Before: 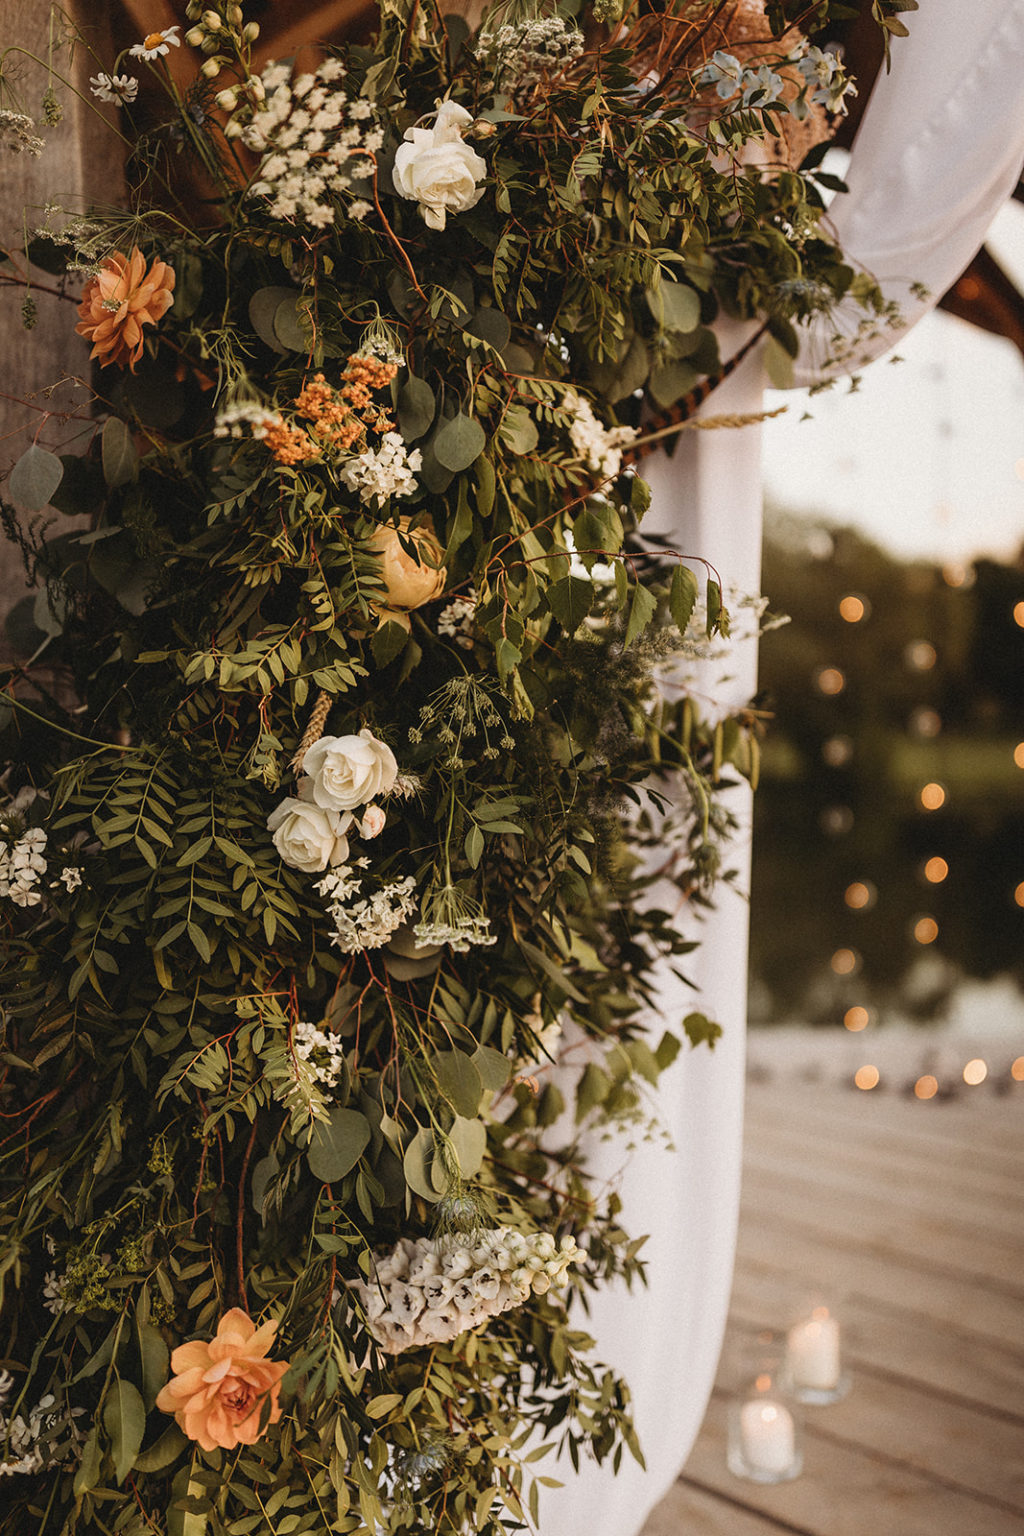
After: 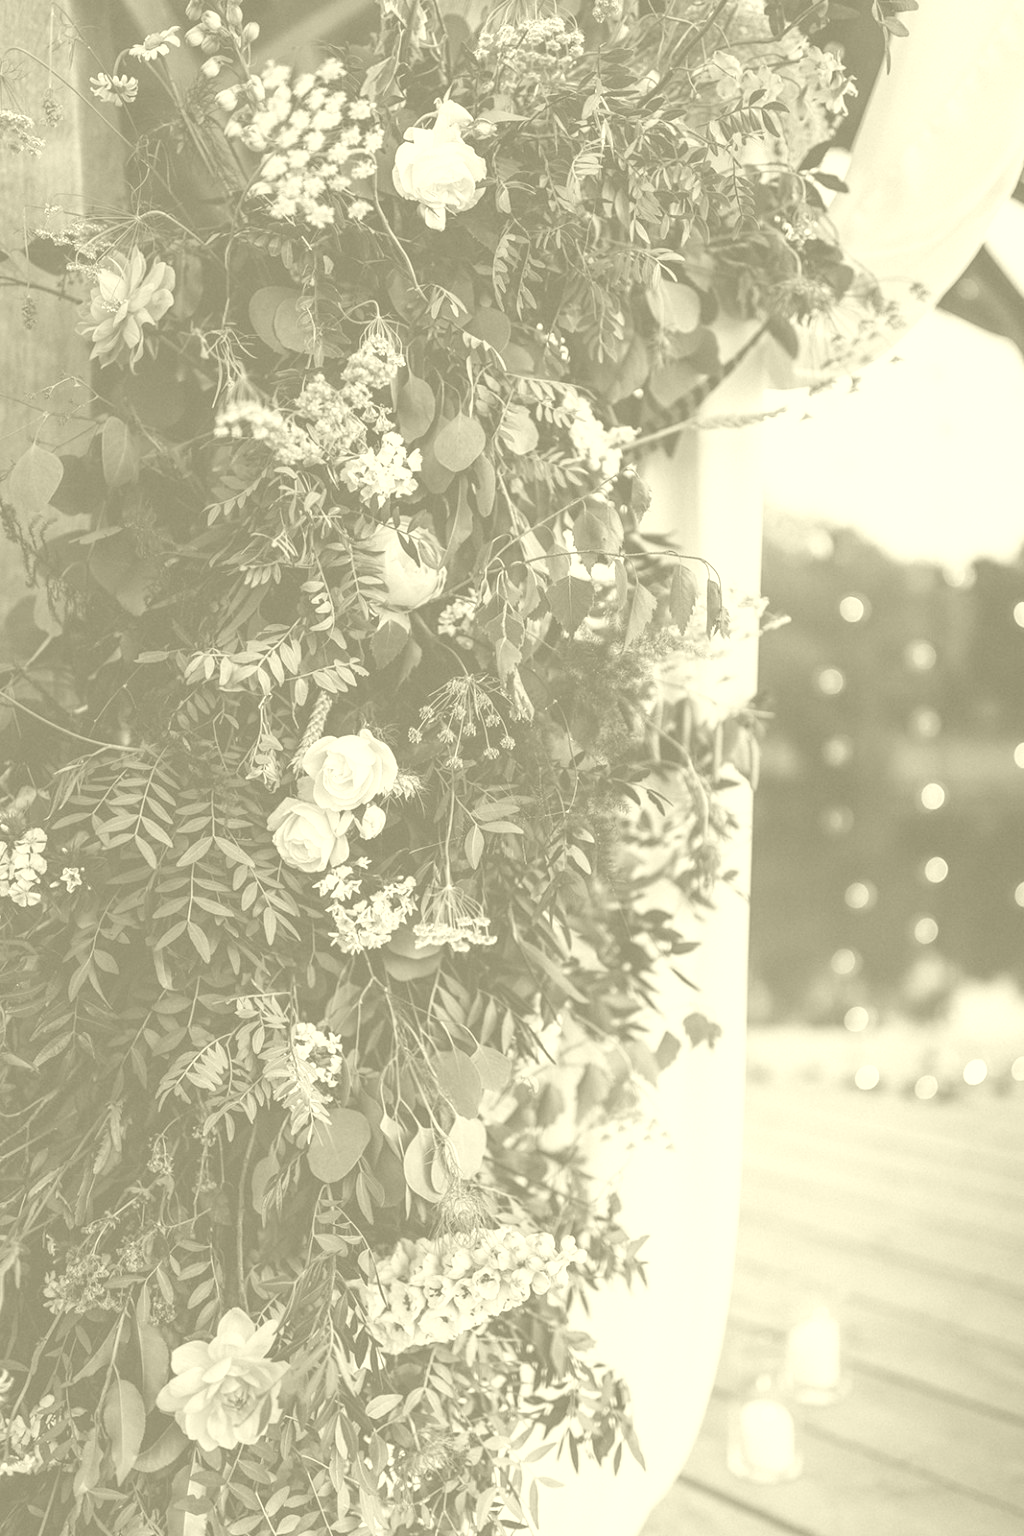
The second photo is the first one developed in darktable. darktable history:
color correction: highlights a* -4.73, highlights b* 5.06, saturation 0.97
base curve: curves: ch0 [(0, 0) (0.688, 0.865) (1, 1)], preserve colors none
exposure: exposure 0.2 EV, compensate highlight preservation false
colorize: hue 43.2°, saturation 40%, version 1
